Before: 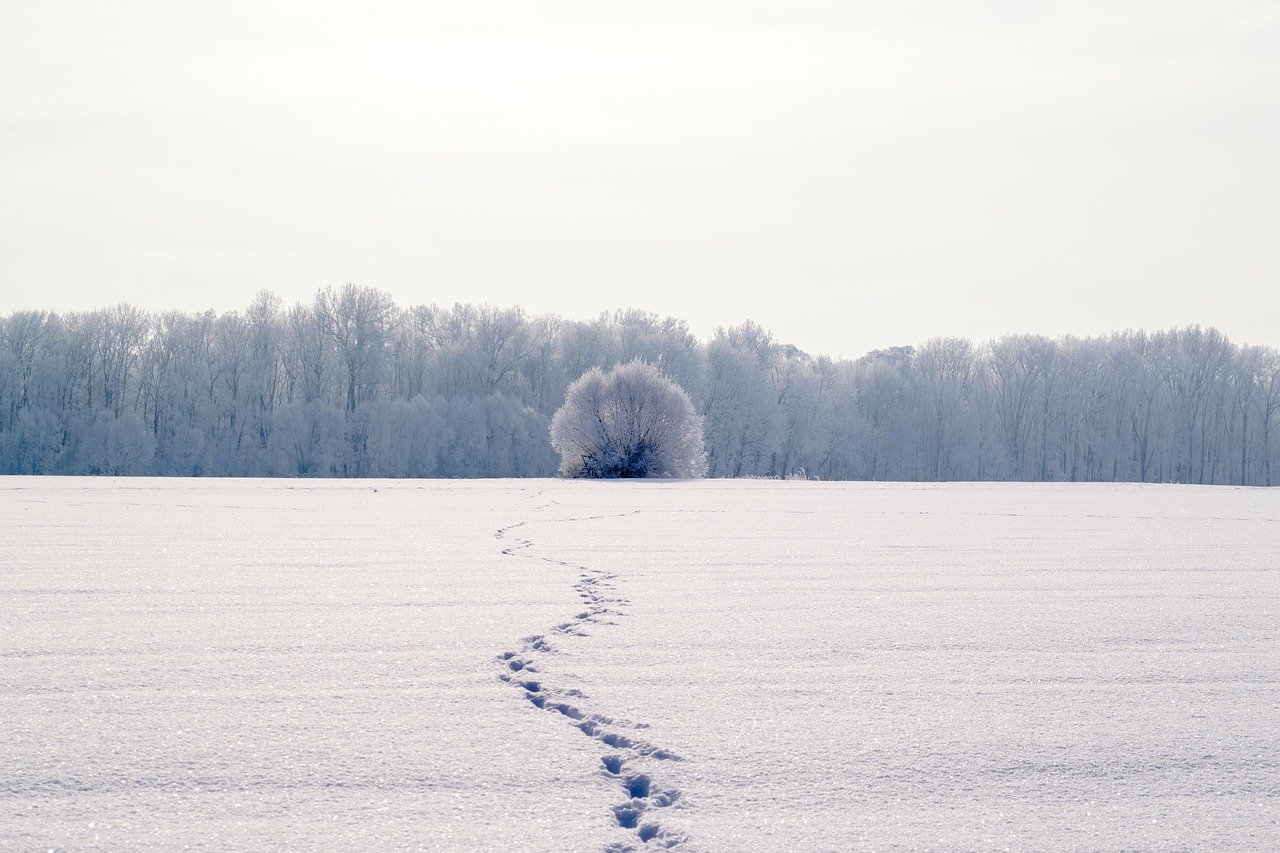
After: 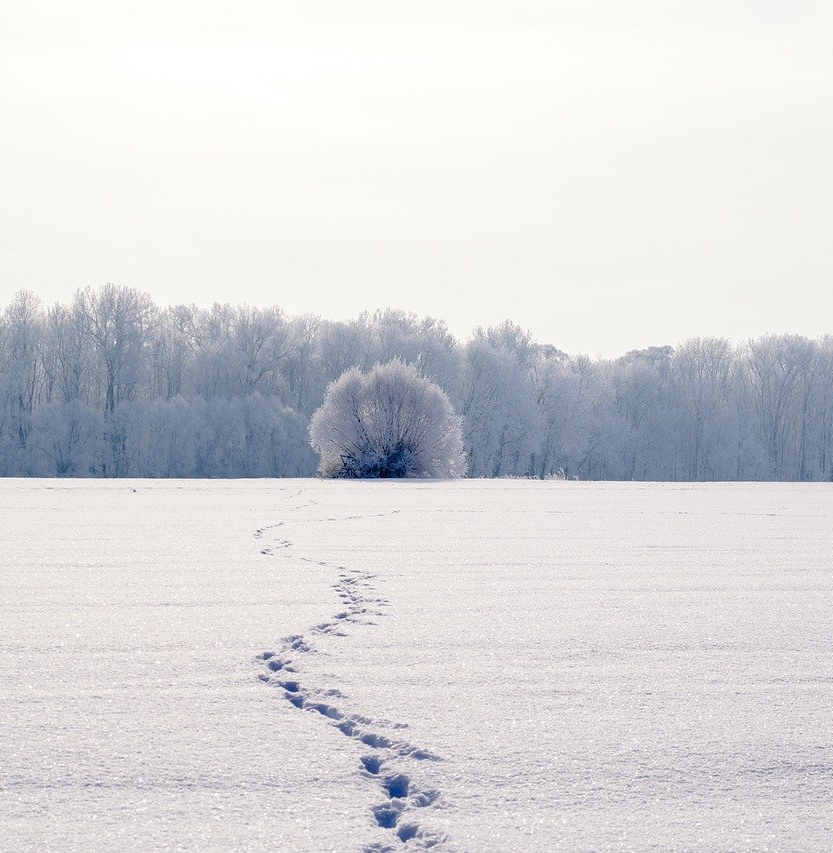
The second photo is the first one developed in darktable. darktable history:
crop and rotate: left 18.903%, right 16.002%
